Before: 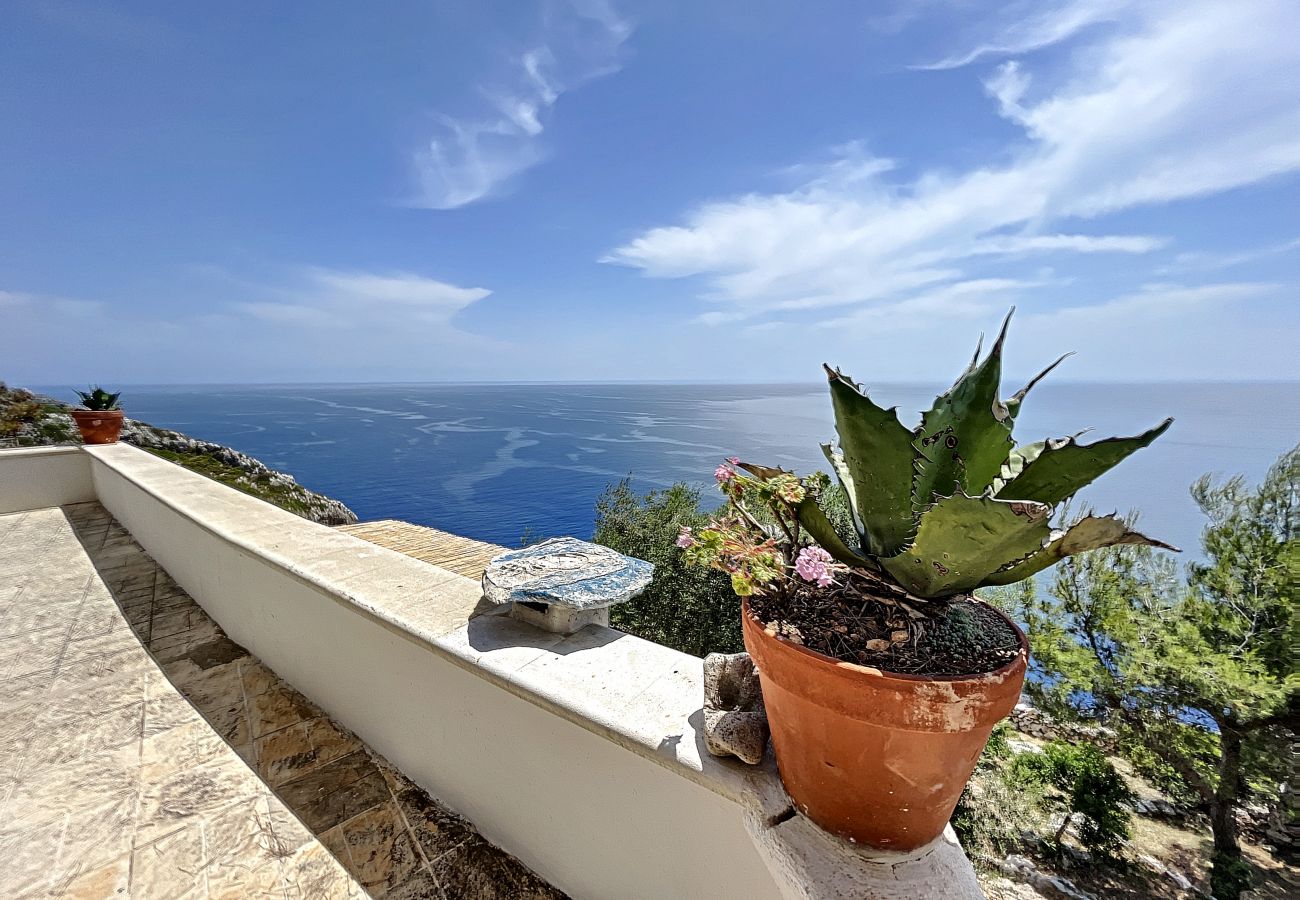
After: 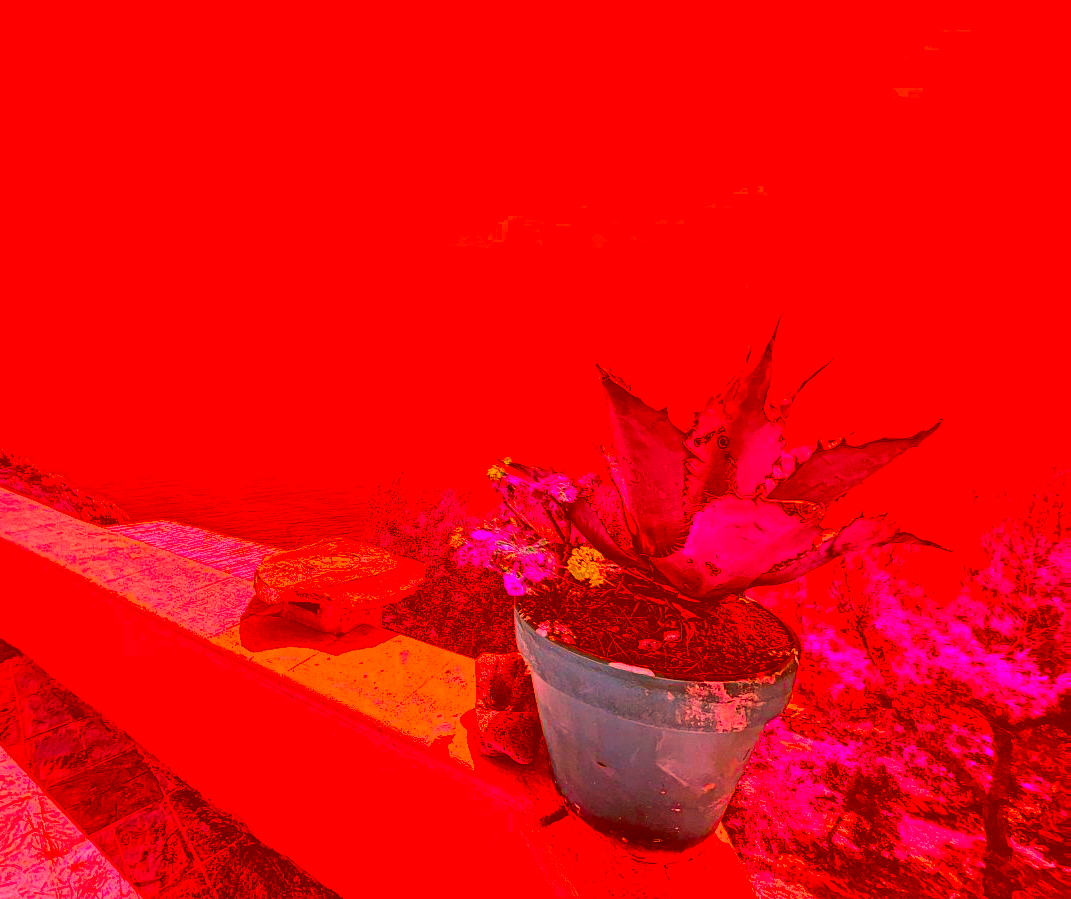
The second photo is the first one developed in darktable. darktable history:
color correction: highlights a* -39.68, highlights b* -40, shadows a* -40, shadows b* -40, saturation -3
crop: left 17.582%, bottom 0.031%
